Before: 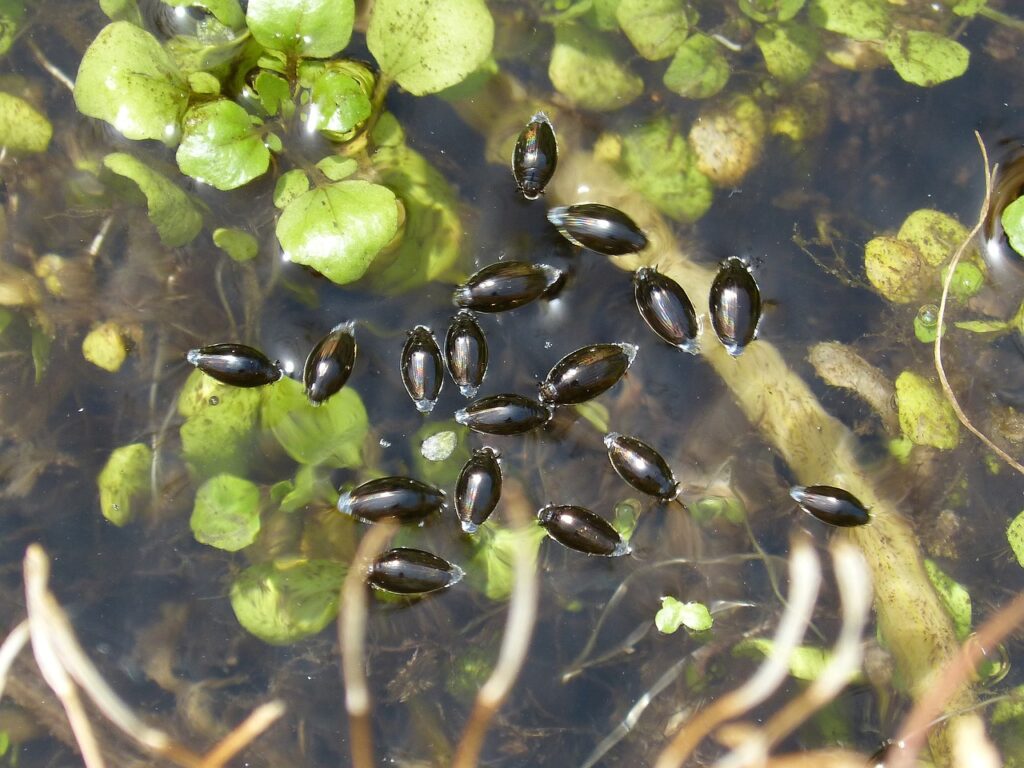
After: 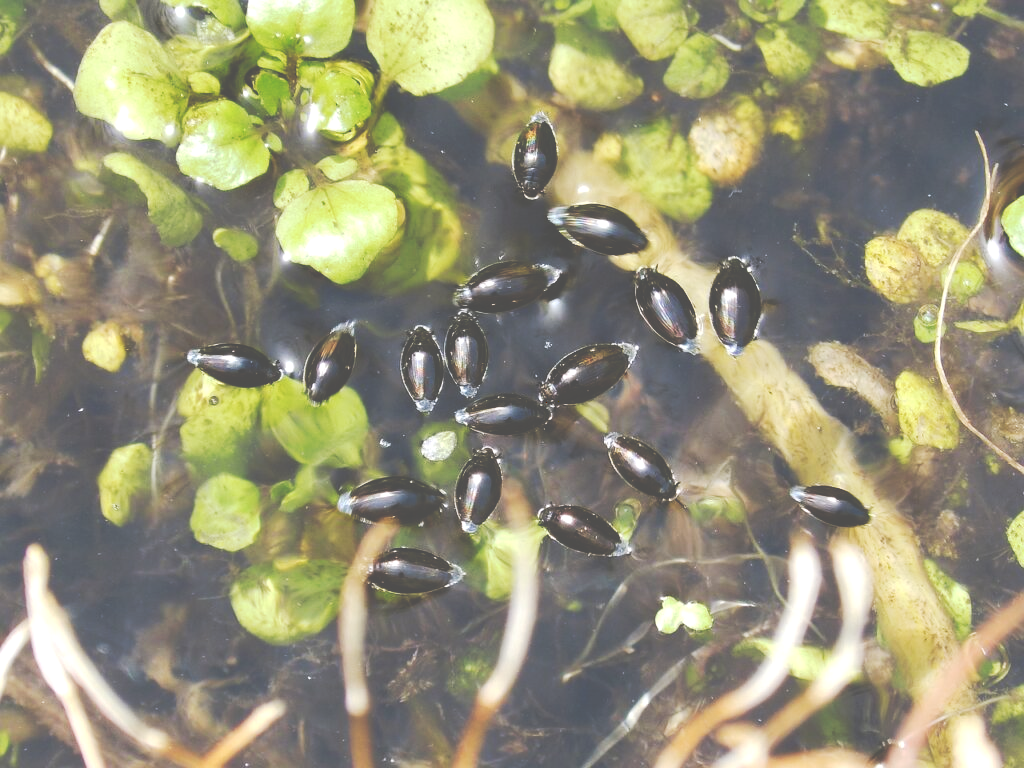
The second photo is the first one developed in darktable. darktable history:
white balance: red 1.009, blue 1.027
exposure: exposure 0.236 EV, compensate highlight preservation false
tone curve: curves: ch0 [(0, 0) (0.003, 0.319) (0.011, 0.319) (0.025, 0.319) (0.044, 0.323) (0.069, 0.324) (0.1, 0.328) (0.136, 0.329) (0.177, 0.337) (0.224, 0.351) (0.277, 0.373) (0.335, 0.413) (0.399, 0.458) (0.468, 0.533) (0.543, 0.617) (0.623, 0.71) (0.709, 0.783) (0.801, 0.849) (0.898, 0.911) (1, 1)], preserve colors none
